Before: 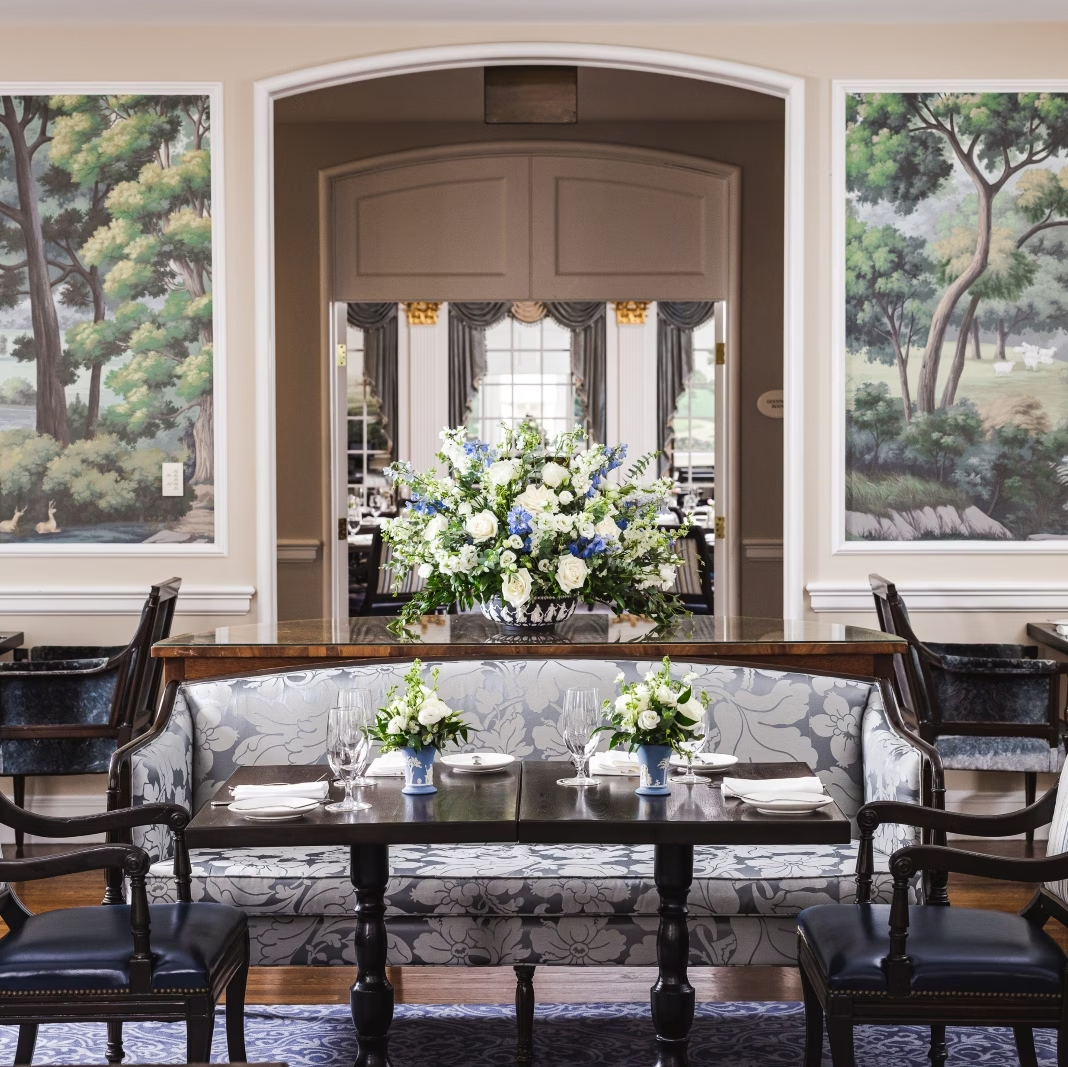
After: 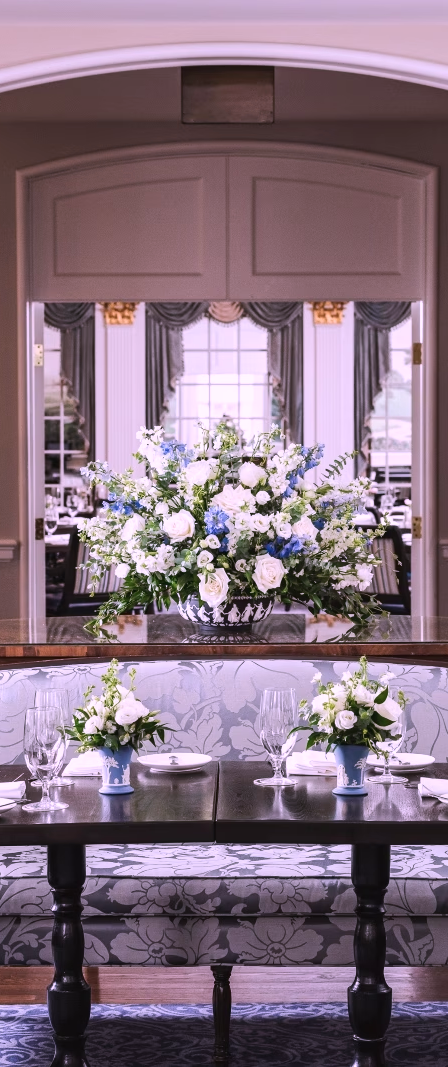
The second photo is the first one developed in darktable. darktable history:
color correction: highlights a* 15.32, highlights b* -19.88
crop: left 28.462%, right 29.557%
